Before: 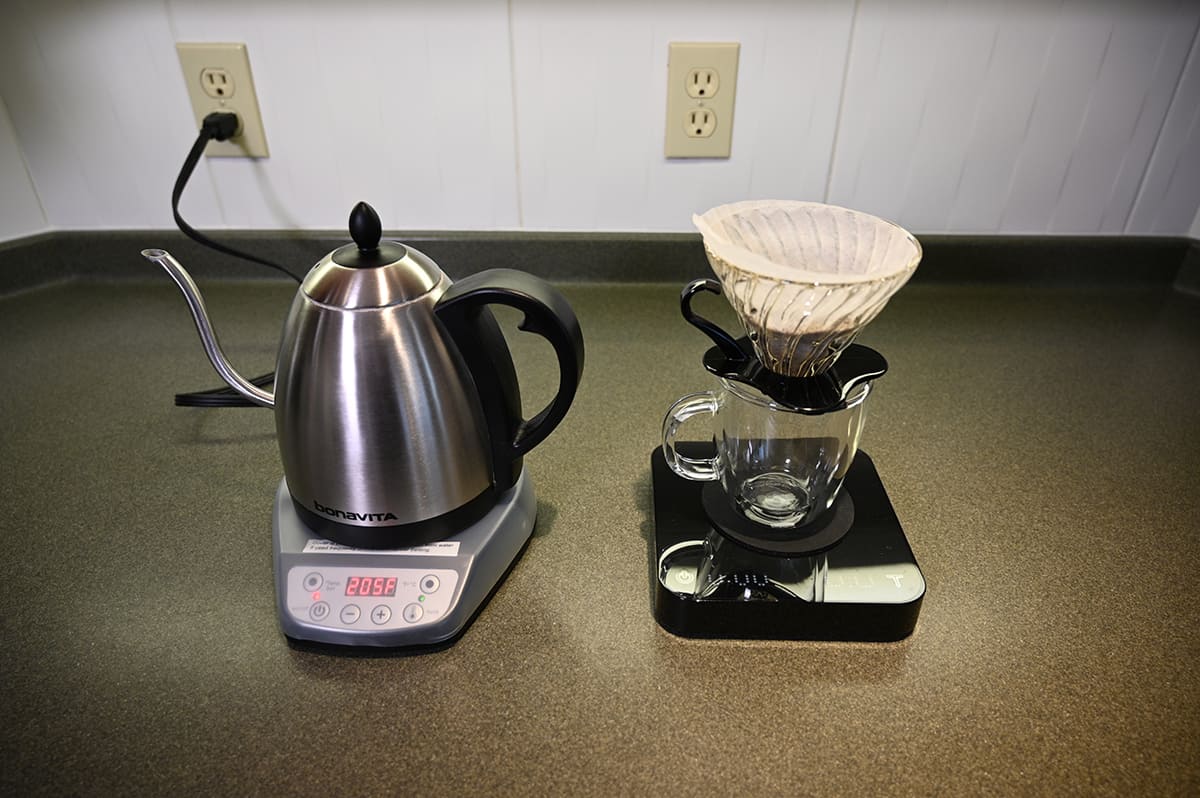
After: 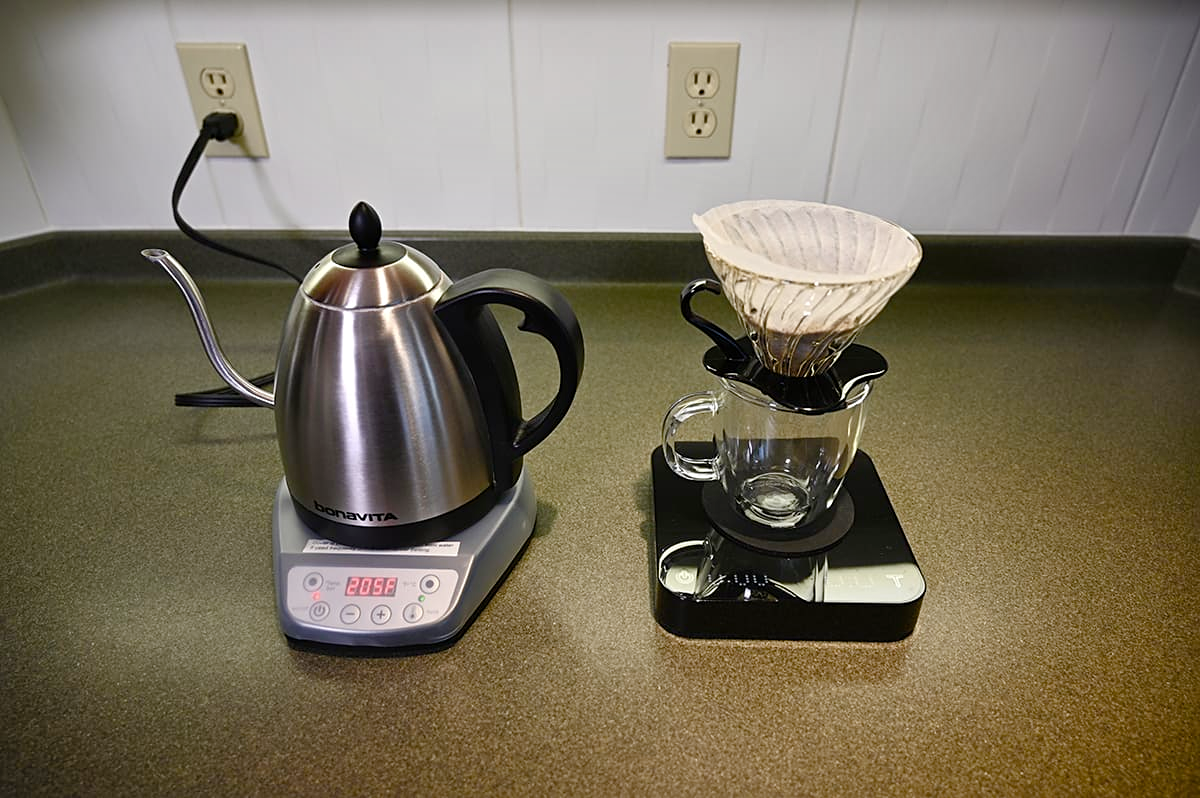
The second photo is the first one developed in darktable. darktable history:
tone curve: preserve colors none
sharpen: amount 0.207
color balance rgb: perceptual saturation grading › global saturation 20%, perceptual saturation grading › highlights -50.222%, perceptual saturation grading › shadows 30.042%, global vibrance 20%
shadows and highlights: shadows color adjustment 99.16%, highlights color adjustment 0.838%, low approximation 0.01, soften with gaussian
tone equalizer: edges refinement/feathering 500, mask exposure compensation -1.57 EV, preserve details guided filter
